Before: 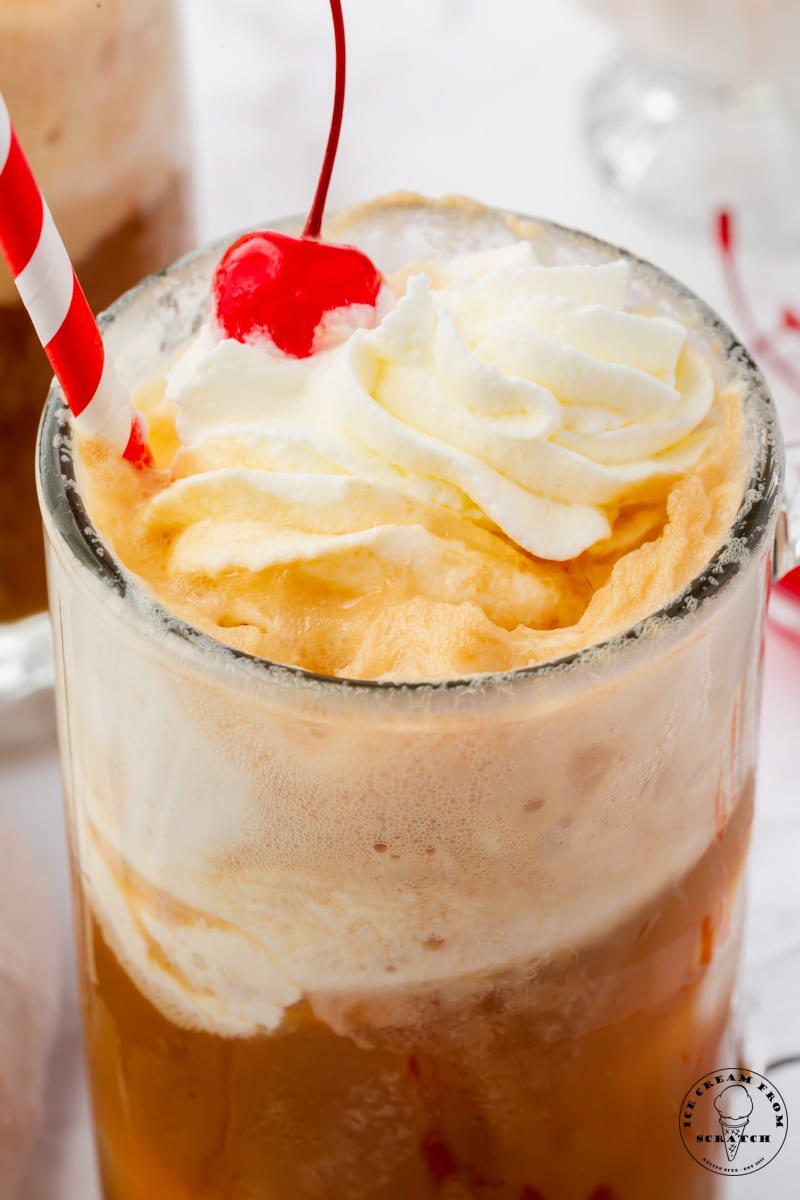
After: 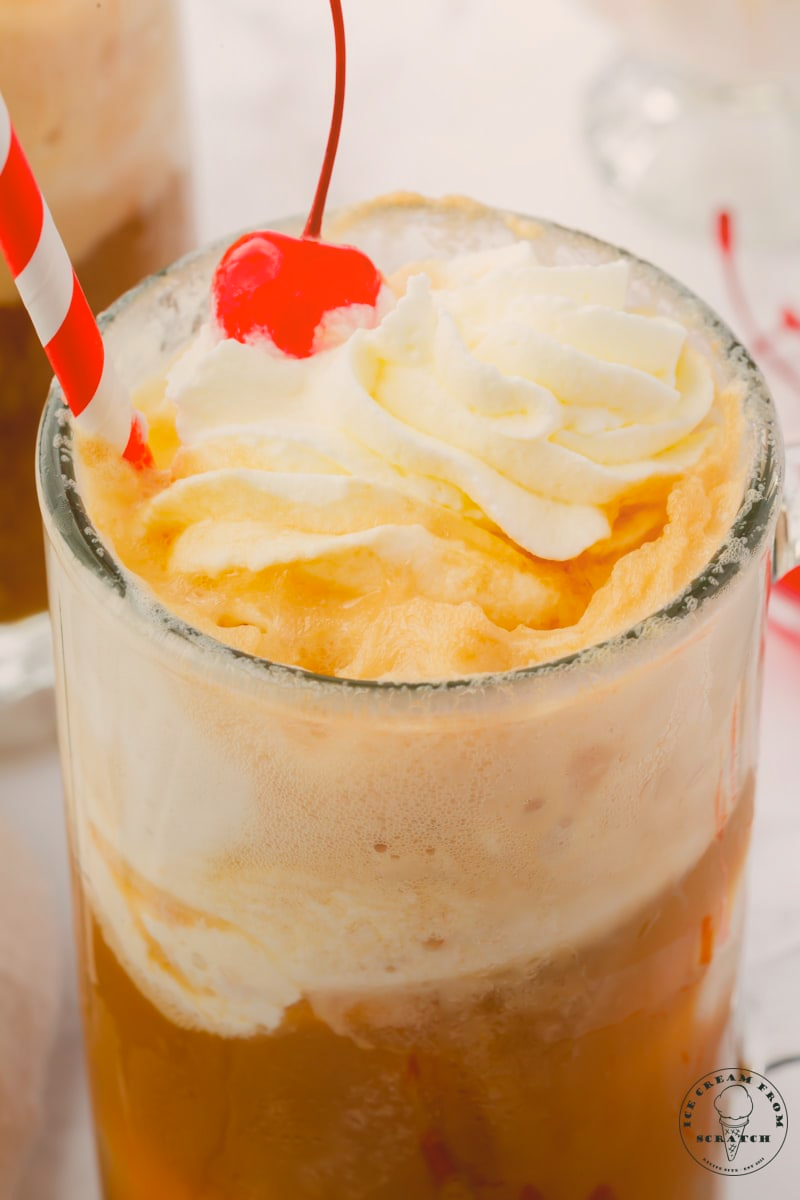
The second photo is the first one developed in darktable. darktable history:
local contrast: detail 70%
color correction: highlights a* 4.02, highlights b* 4.98, shadows a* -7.55, shadows b* 4.98
